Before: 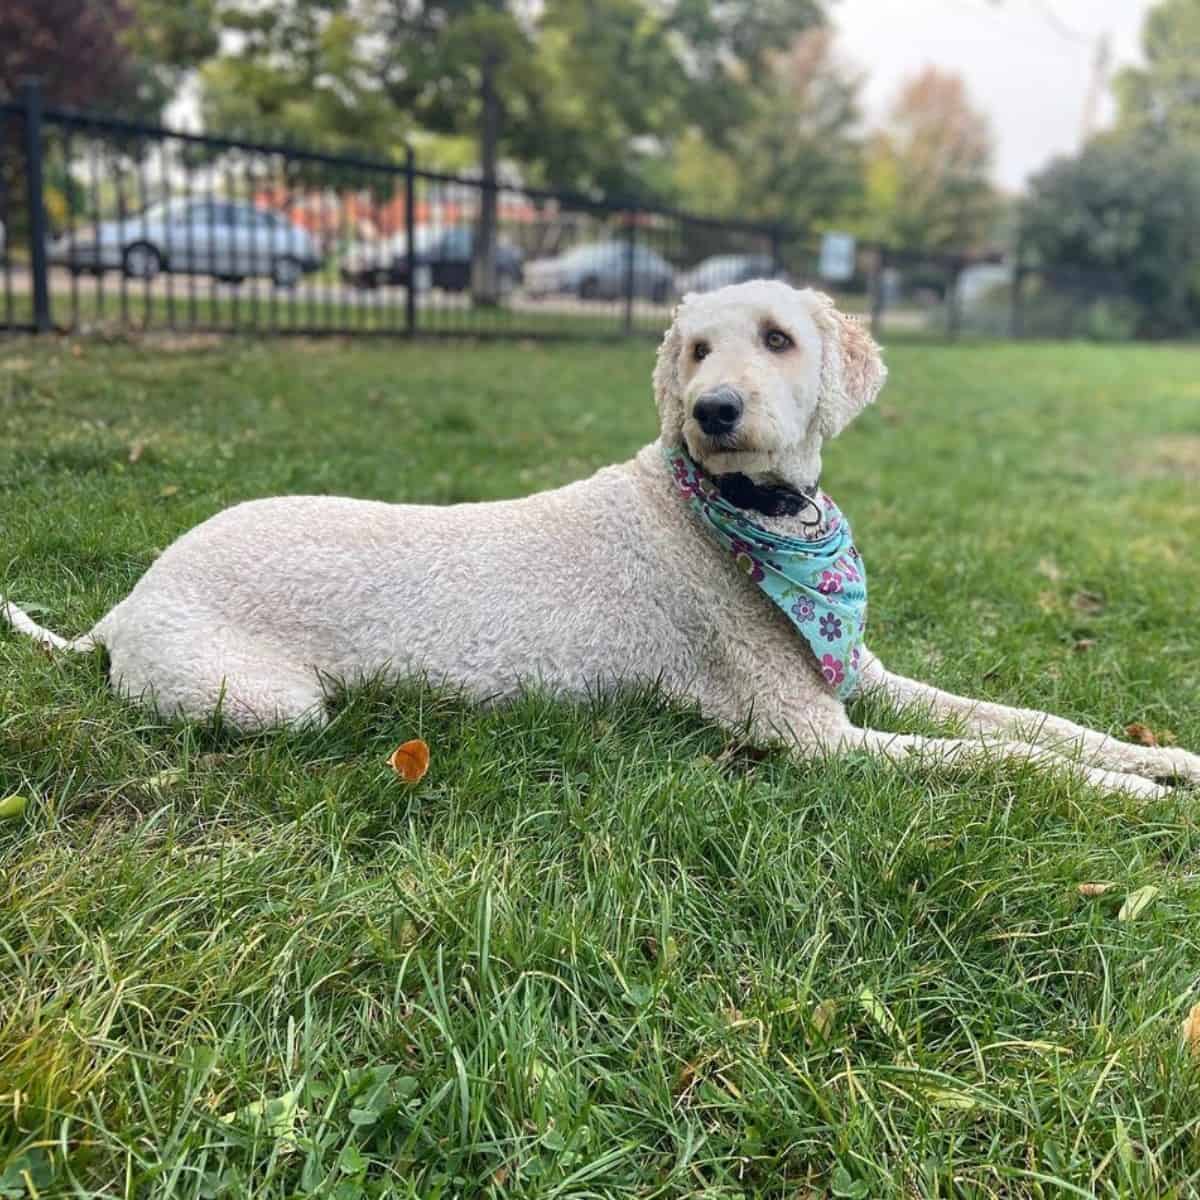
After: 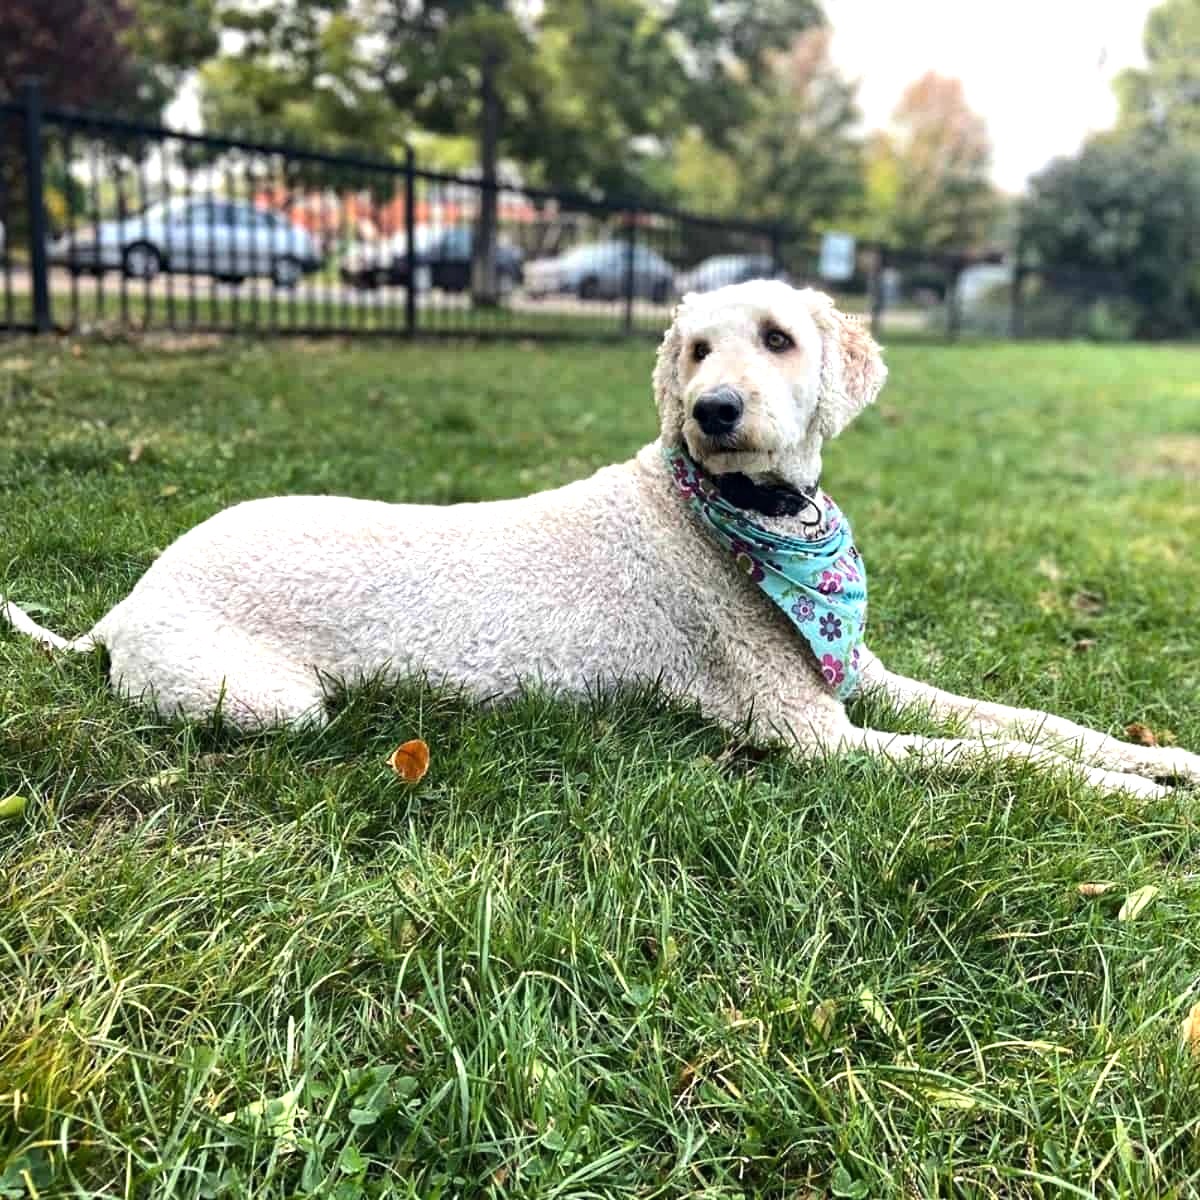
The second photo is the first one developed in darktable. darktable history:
tone equalizer: -8 EV -0.75 EV, -7 EV -0.7 EV, -6 EV -0.6 EV, -5 EV -0.4 EV, -3 EV 0.4 EV, -2 EV 0.6 EV, -1 EV 0.7 EV, +0 EV 0.75 EV, edges refinement/feathering 500, mask exposure compensation -1.57 EV, preserve details no
exposure: compensate exposure bias true, compensate highlight preservation false
haze removal: compatibility mode true, adaptive false
